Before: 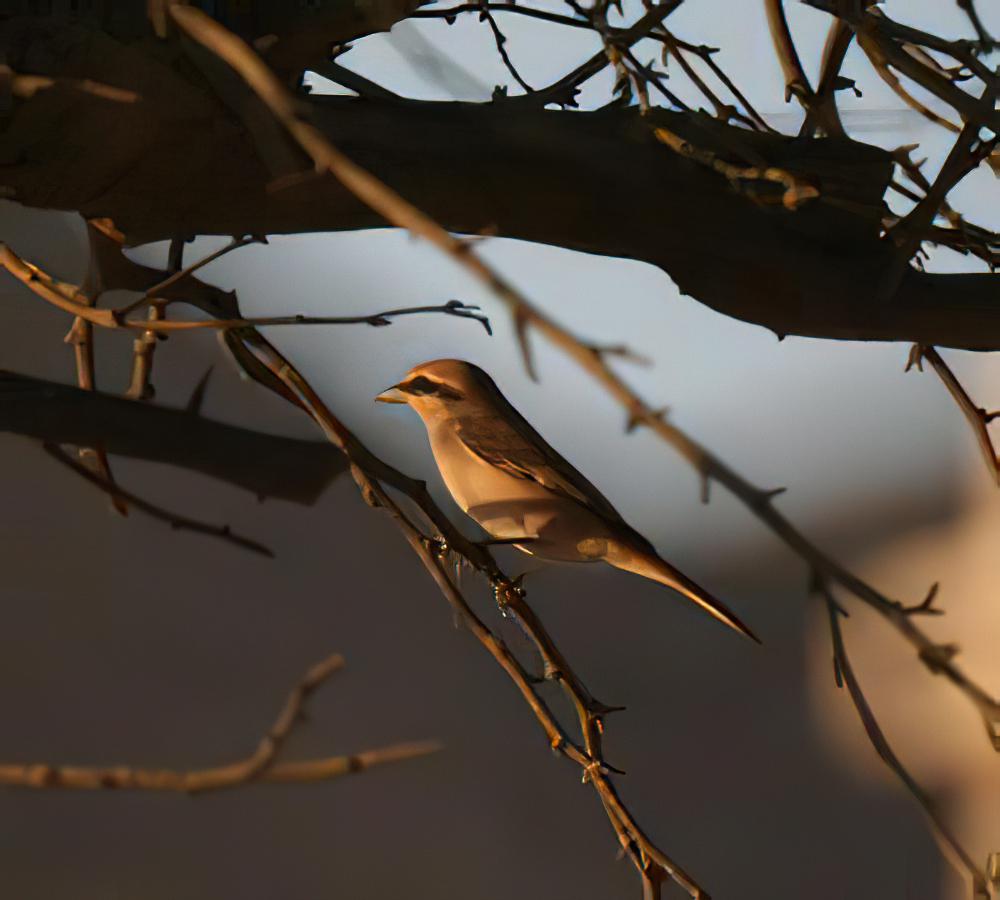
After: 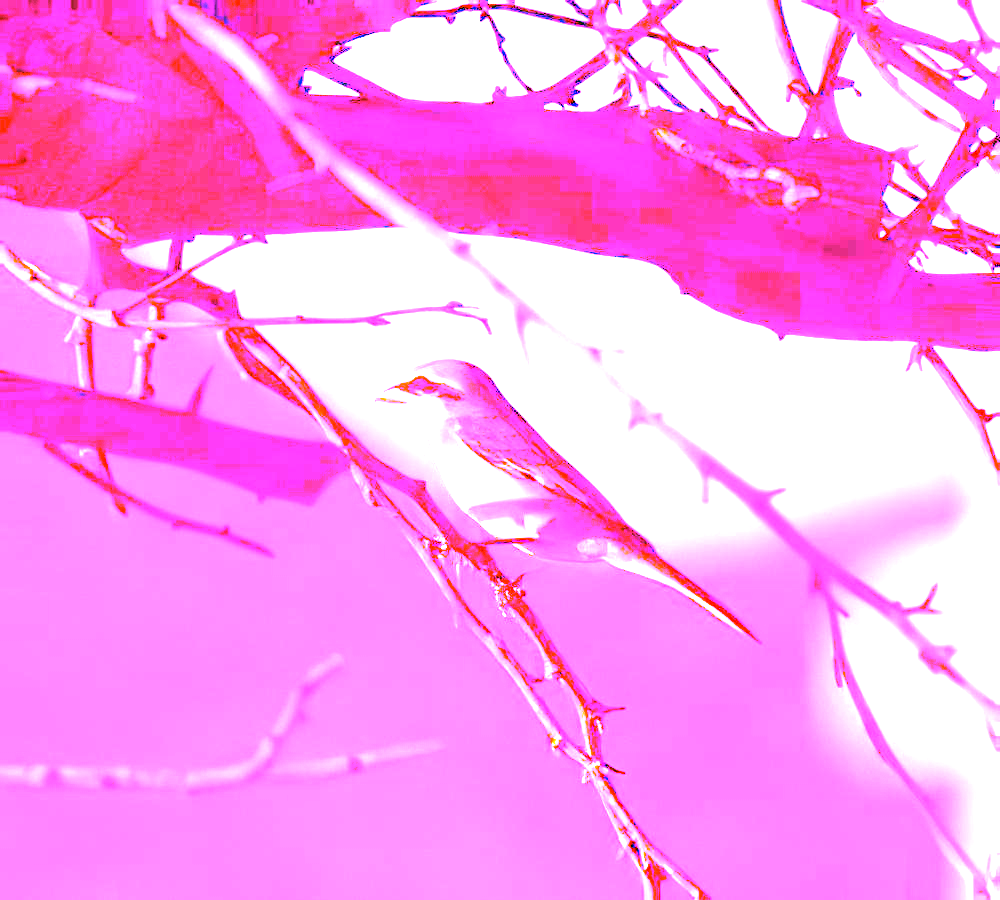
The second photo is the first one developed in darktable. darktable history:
exposure: exposure 3 EV, compensate highlight preservation false
white balance: red 8, blue 8
